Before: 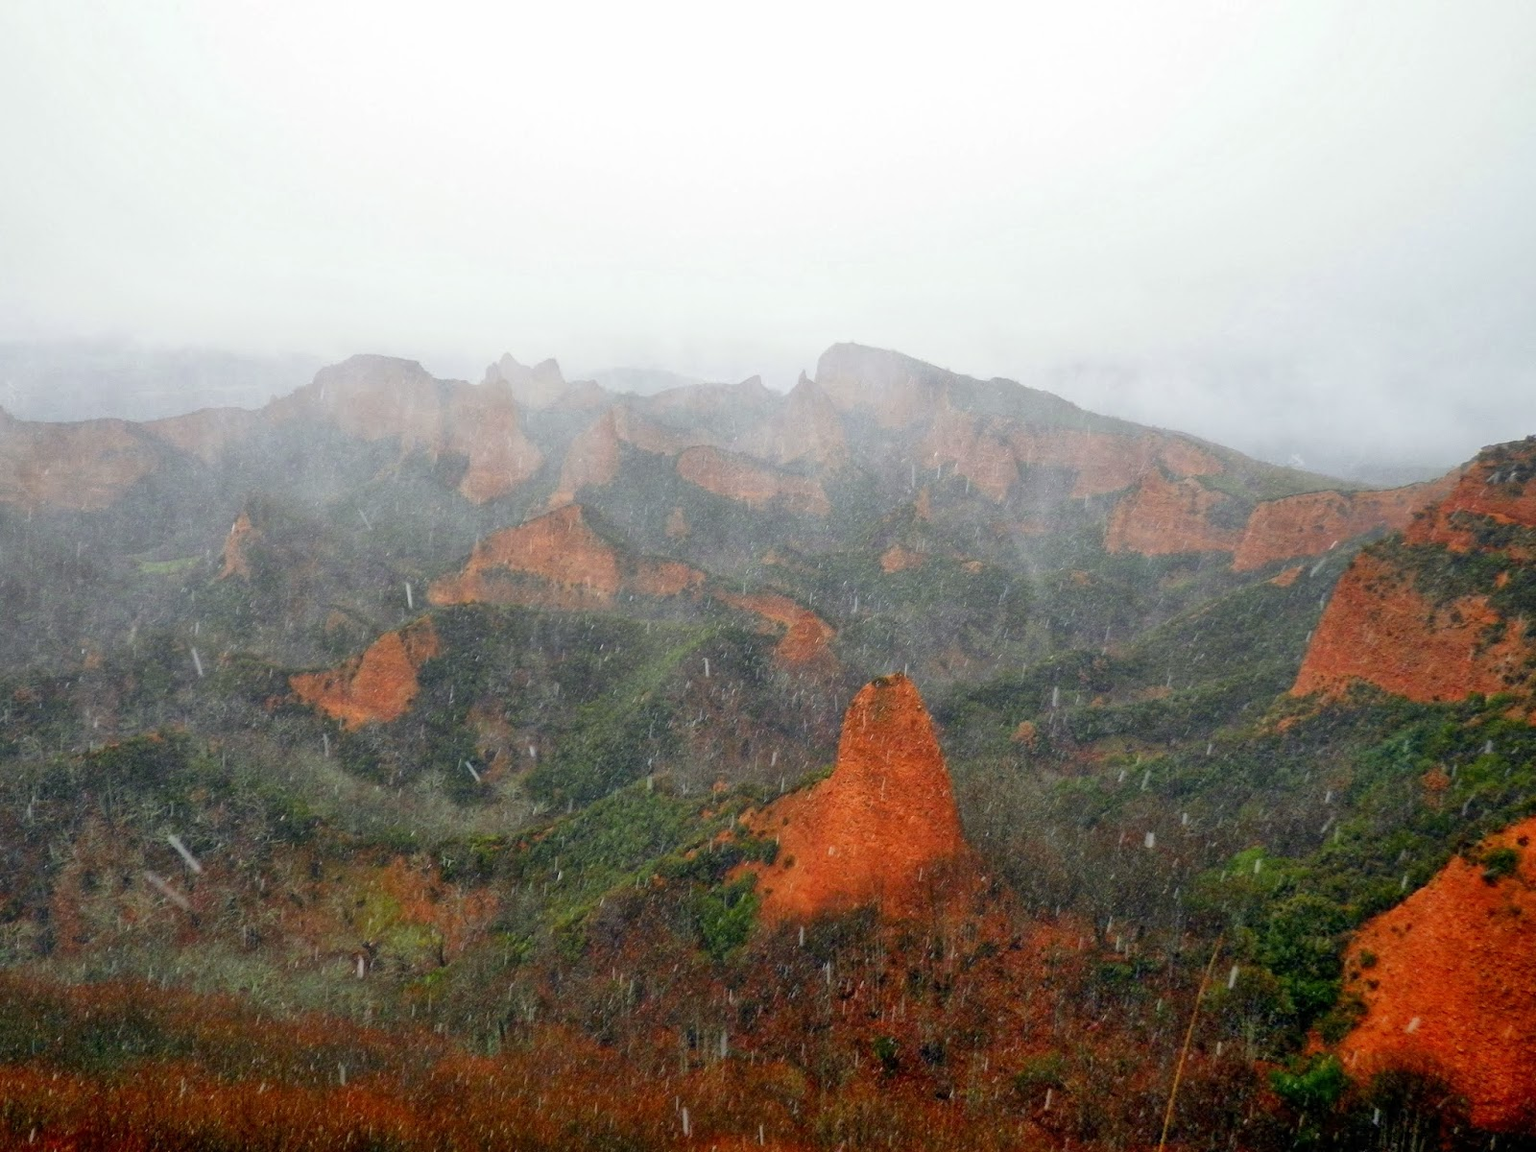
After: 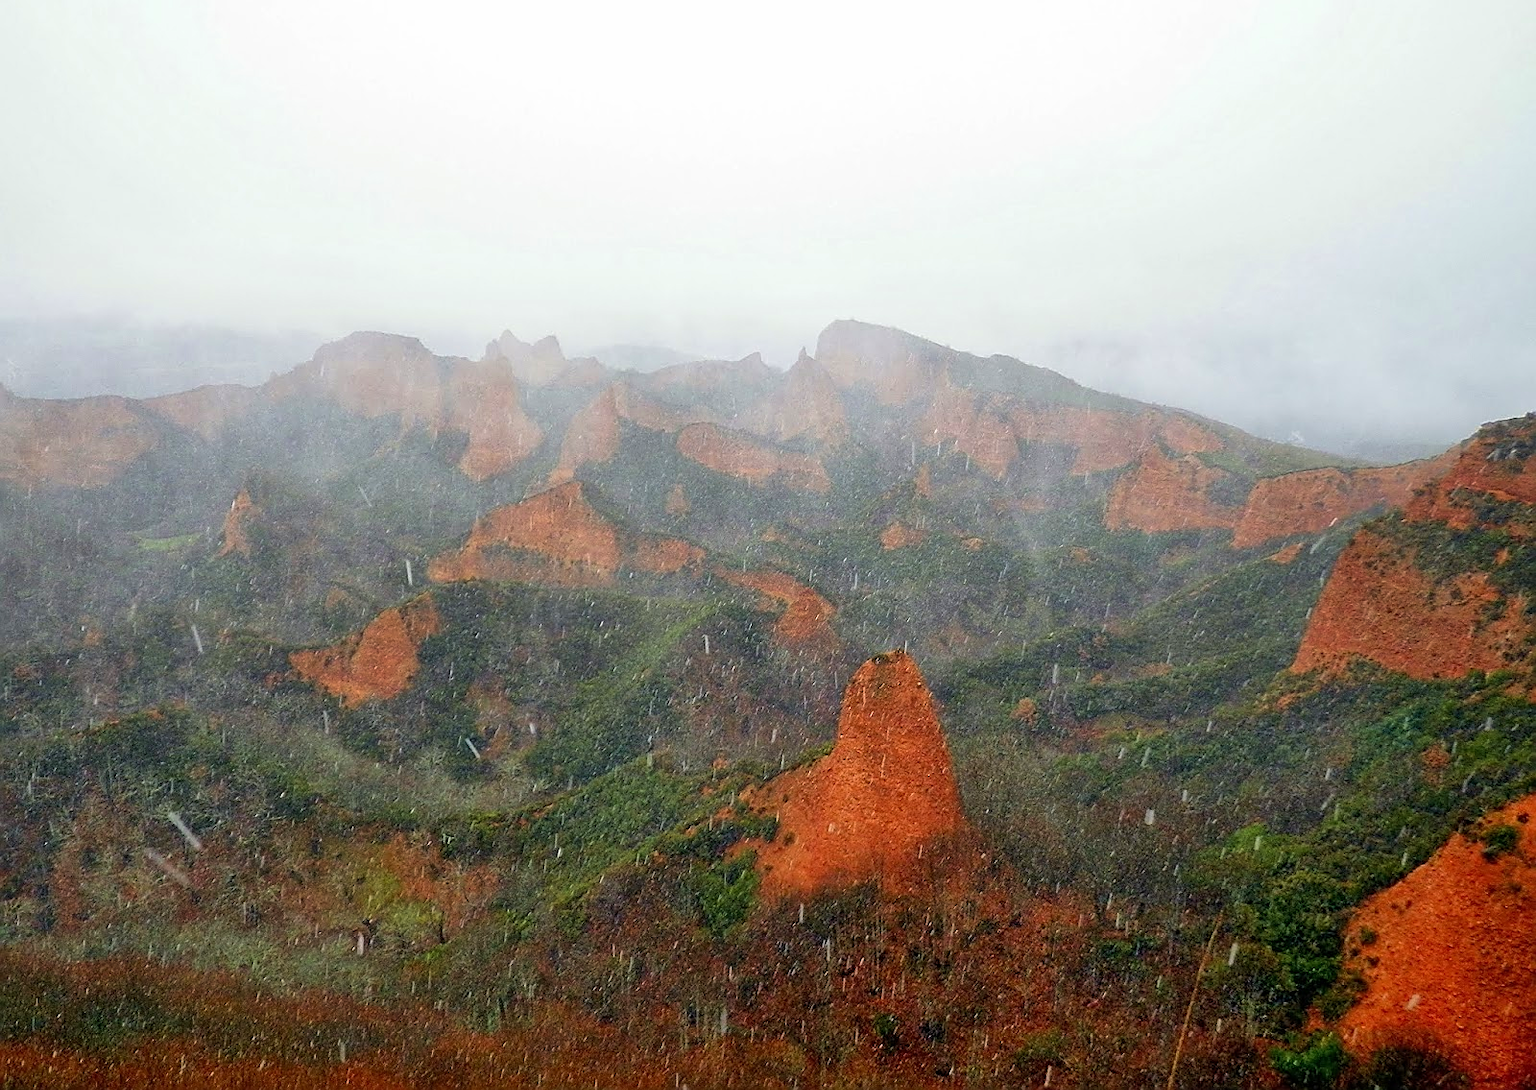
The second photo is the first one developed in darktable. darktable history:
sharpen: radius 1.359, amount 1.257, threshold 0.633
crop and rotate: top 2.08%, bottom 3.242%
velvia: on, module defaults
